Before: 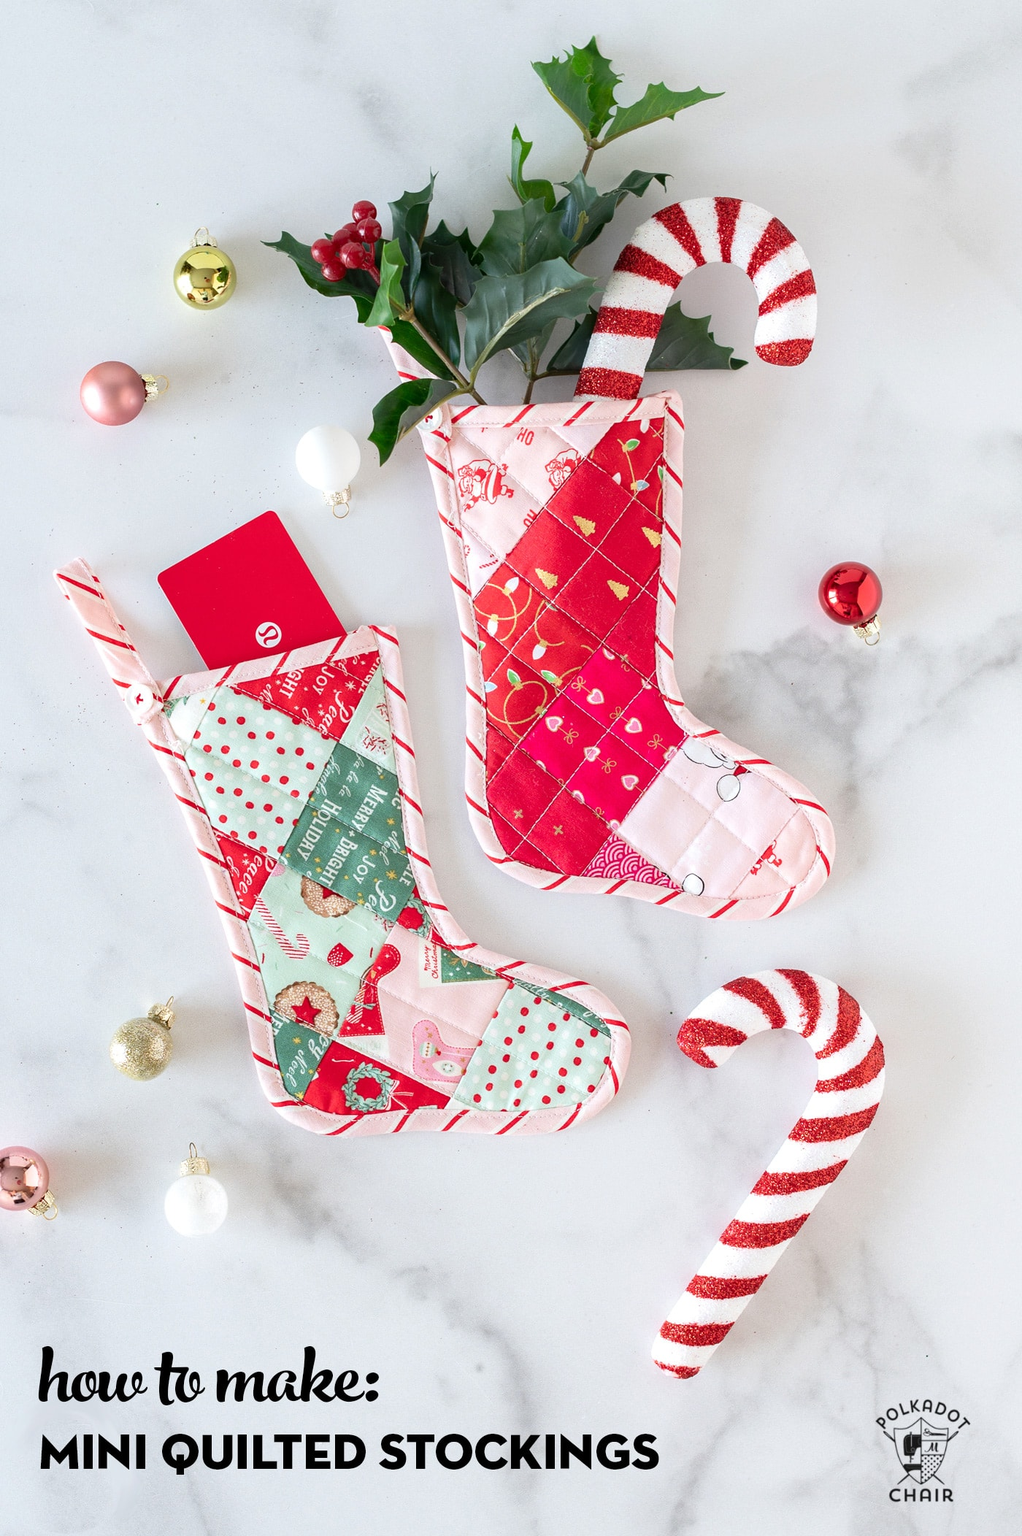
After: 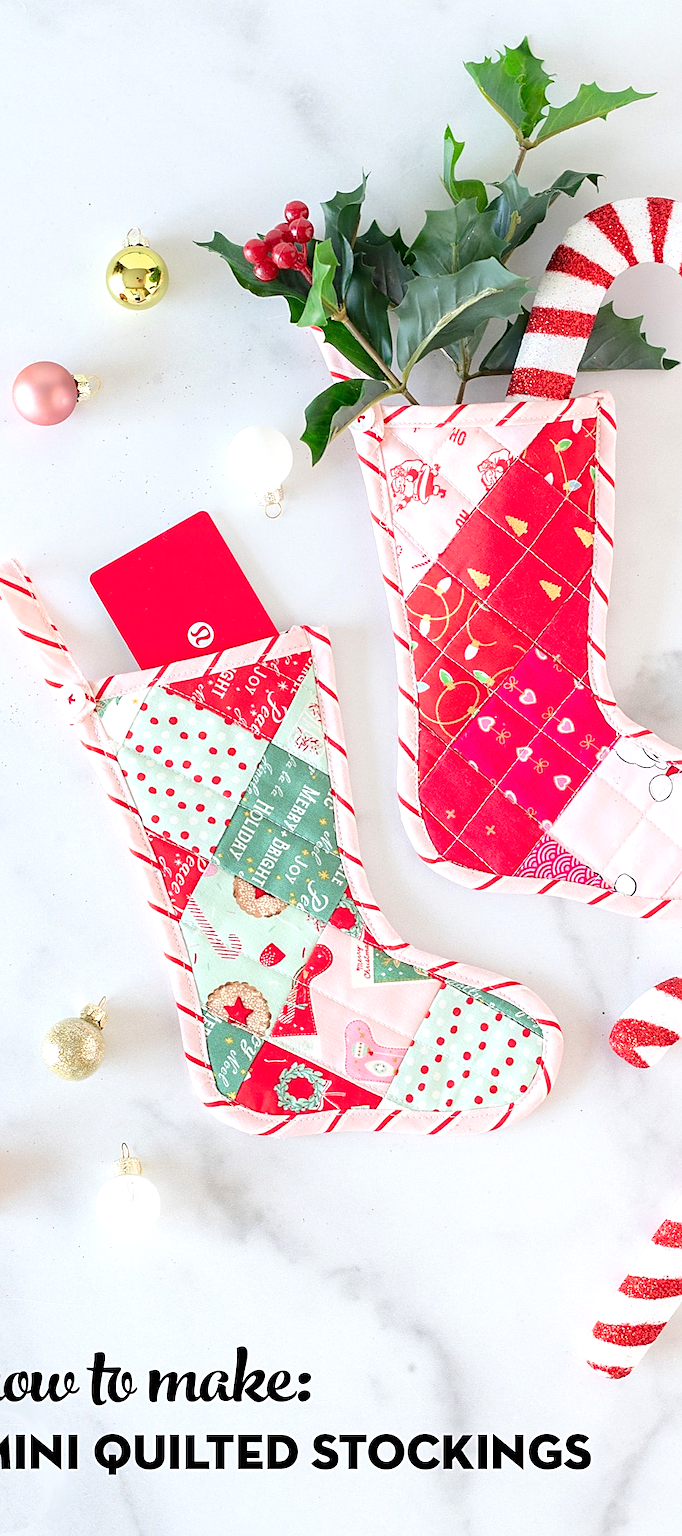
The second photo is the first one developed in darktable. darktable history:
crop and rotate: left 6.703%, right 26.476%
sharpen: on, module defaults
tone equalizer: -8 EV 1 EV, -7 EV 0.982 EV, -6 EV 0.978 EV, -5 EV 0.973 EV, -4 EV 1 EV, -3 EV 0.738 EV, -2 EV 0.484 EV, -1 EV 0.234 EV, edges refinement/feathering 500, mask exposure compensation -1.57 EV, preserve details no
